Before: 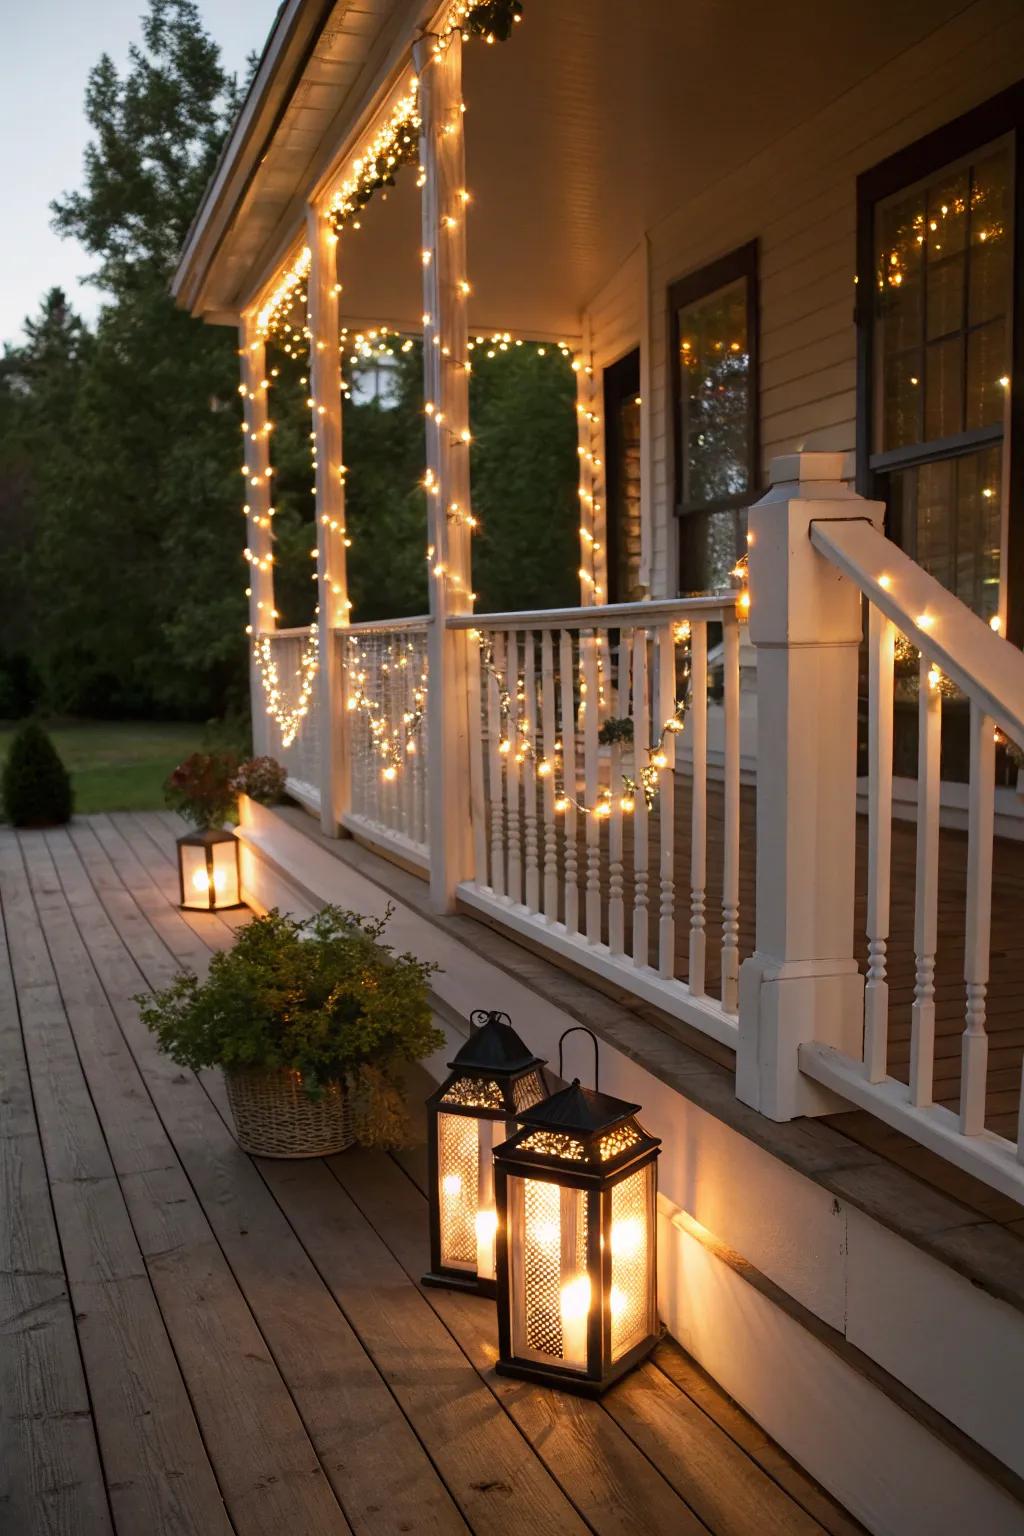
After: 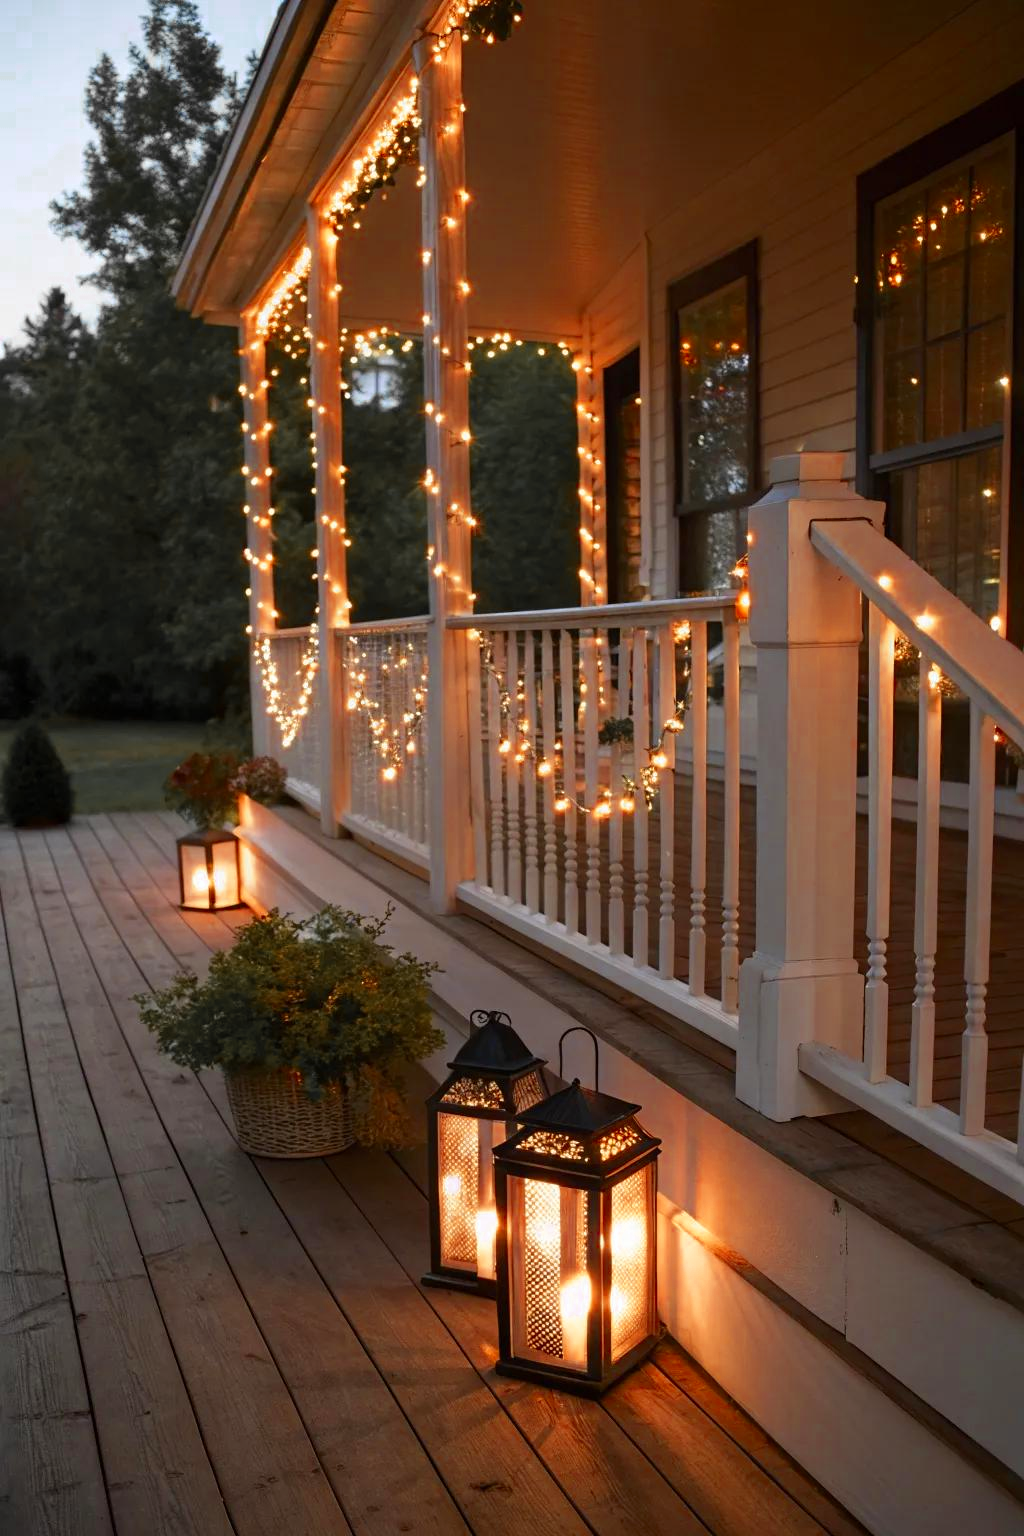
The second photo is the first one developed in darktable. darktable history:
exposure: compensate highlight preservation false
color zones: curves: ch0 [(0, 0.363) (0.128, 0.373) (0.25, 0.5) (0.402, 0.407) (0.521, 0.525) (0.63, 0.559) (0.729, 0.662) (0.867, 0.471)]; ch1 [(0, 0.515) (0.136, 0.618) (0.25, 0.5) (0.378, 0) (0.516, 0) (0.622, 0.593) (0.737, 0.819) (0.87, 0.593)]; ch2 [(0, 0.529) (0.128, 0.471) (0.282, 0.451) (0.386, 0.662) (0.516, 0.525) (0.633, 0.554) (0.75, 0.62) (0.875, 0.441)]
